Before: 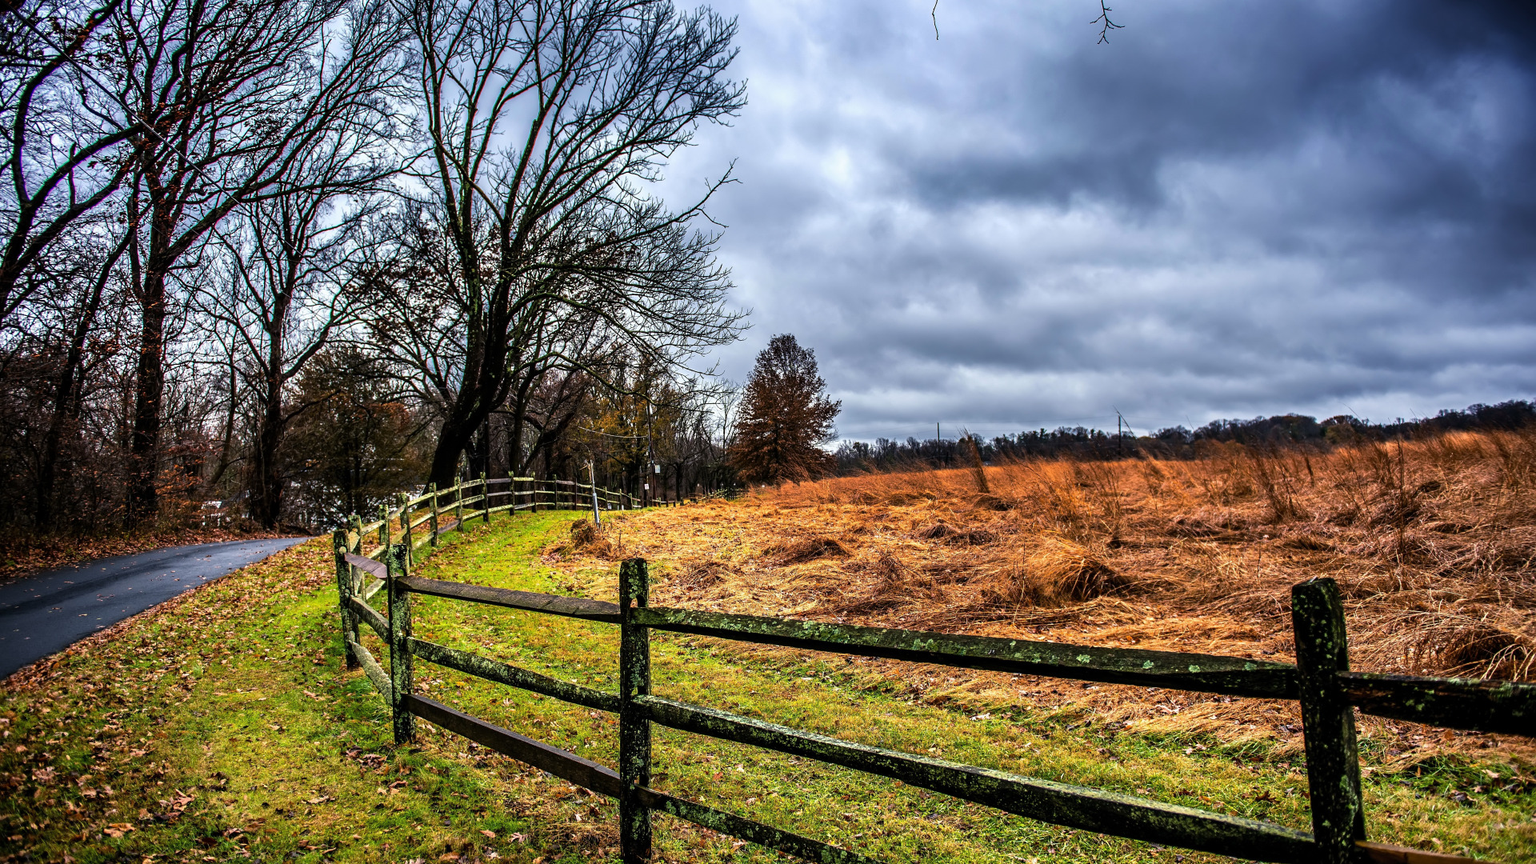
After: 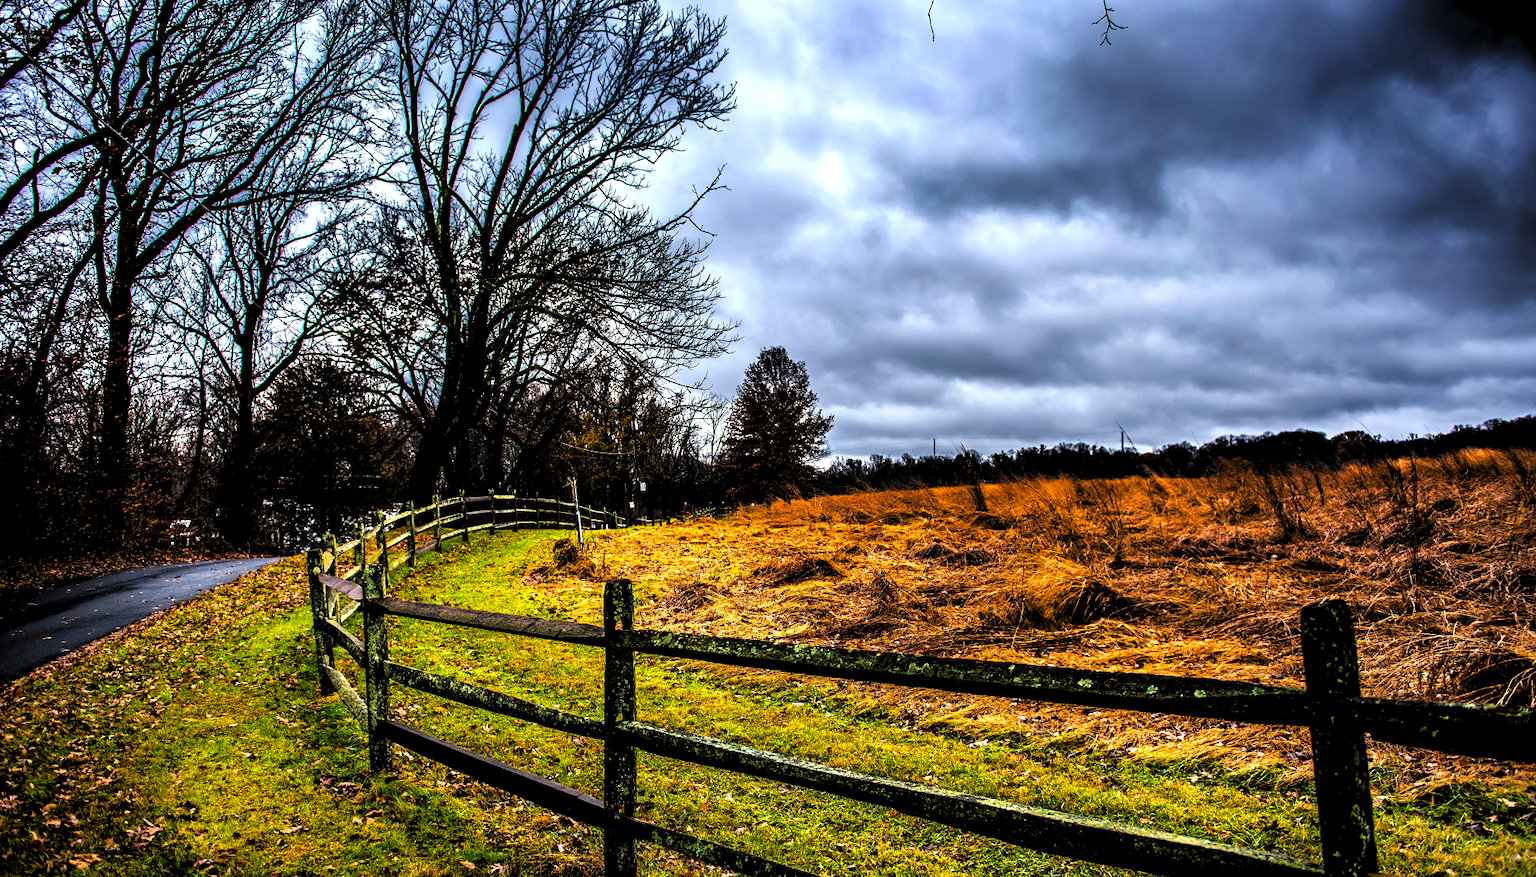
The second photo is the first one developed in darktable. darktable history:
levels: levels [0.182, 0.542, 0.902]
color balance rgb: shadows lift › chroma 0.662%, shadows lift › hue 114.14°, power › chroma 0.297%, power › hue 24.65°, highlights gain › chroma 0.109%, highlights gain › hue 330.97°, perceptual saturation grading › global saturation 25.462%, global vibrance 20%
crop and rotate: left 2.483%, right 1.065%, bottom 2.015%
